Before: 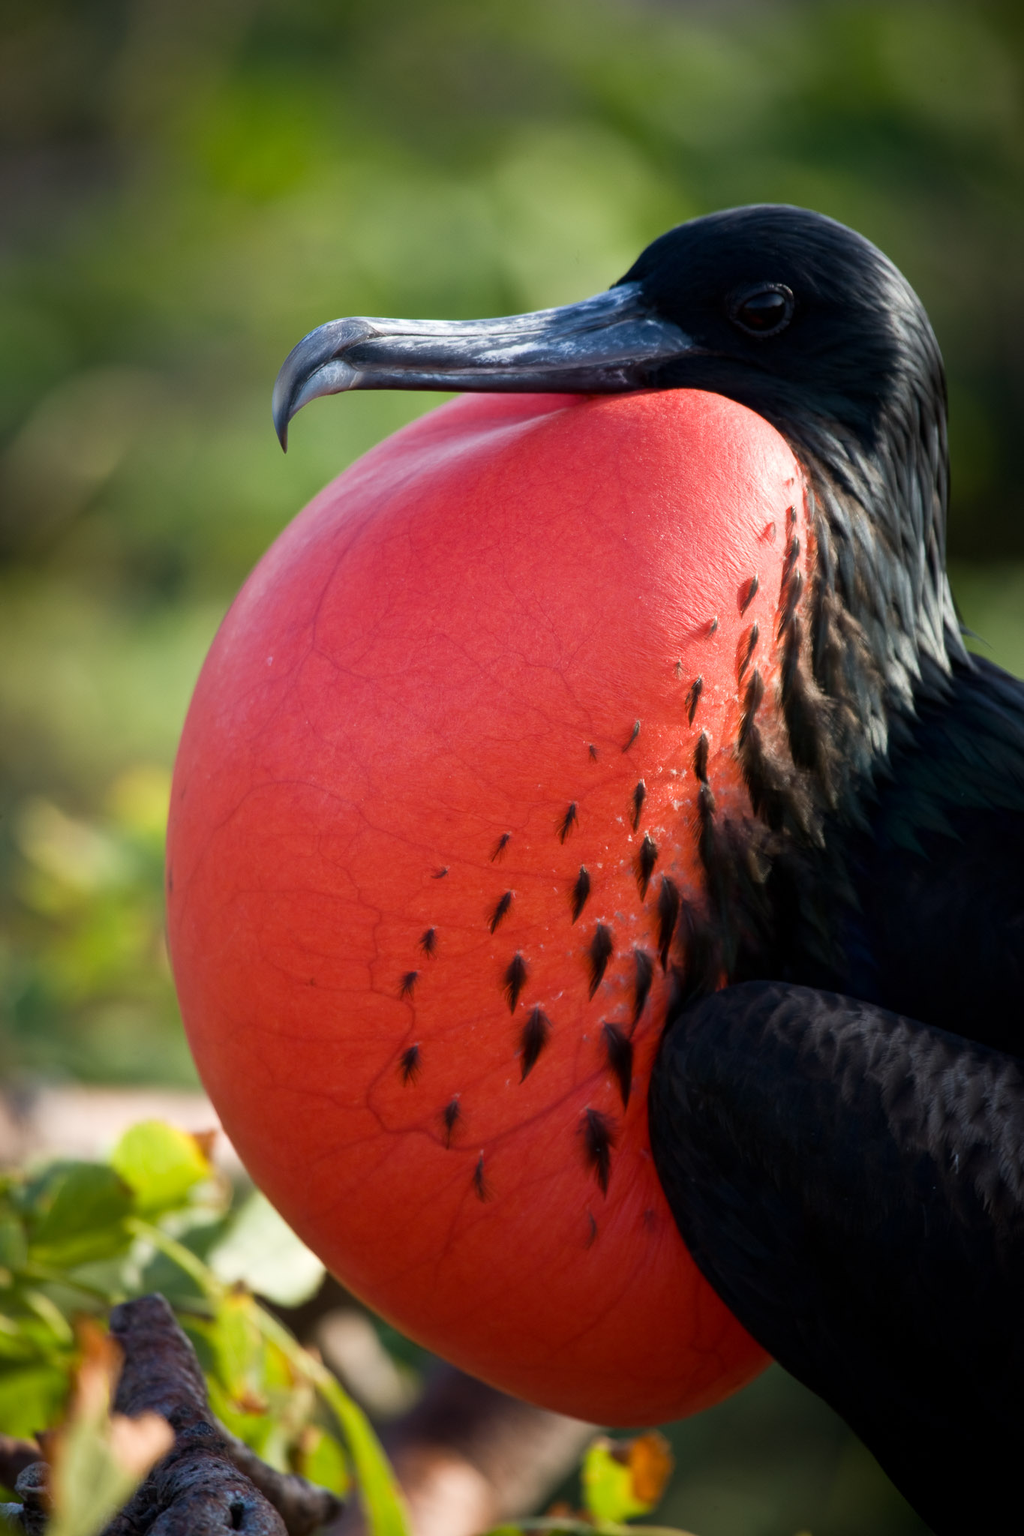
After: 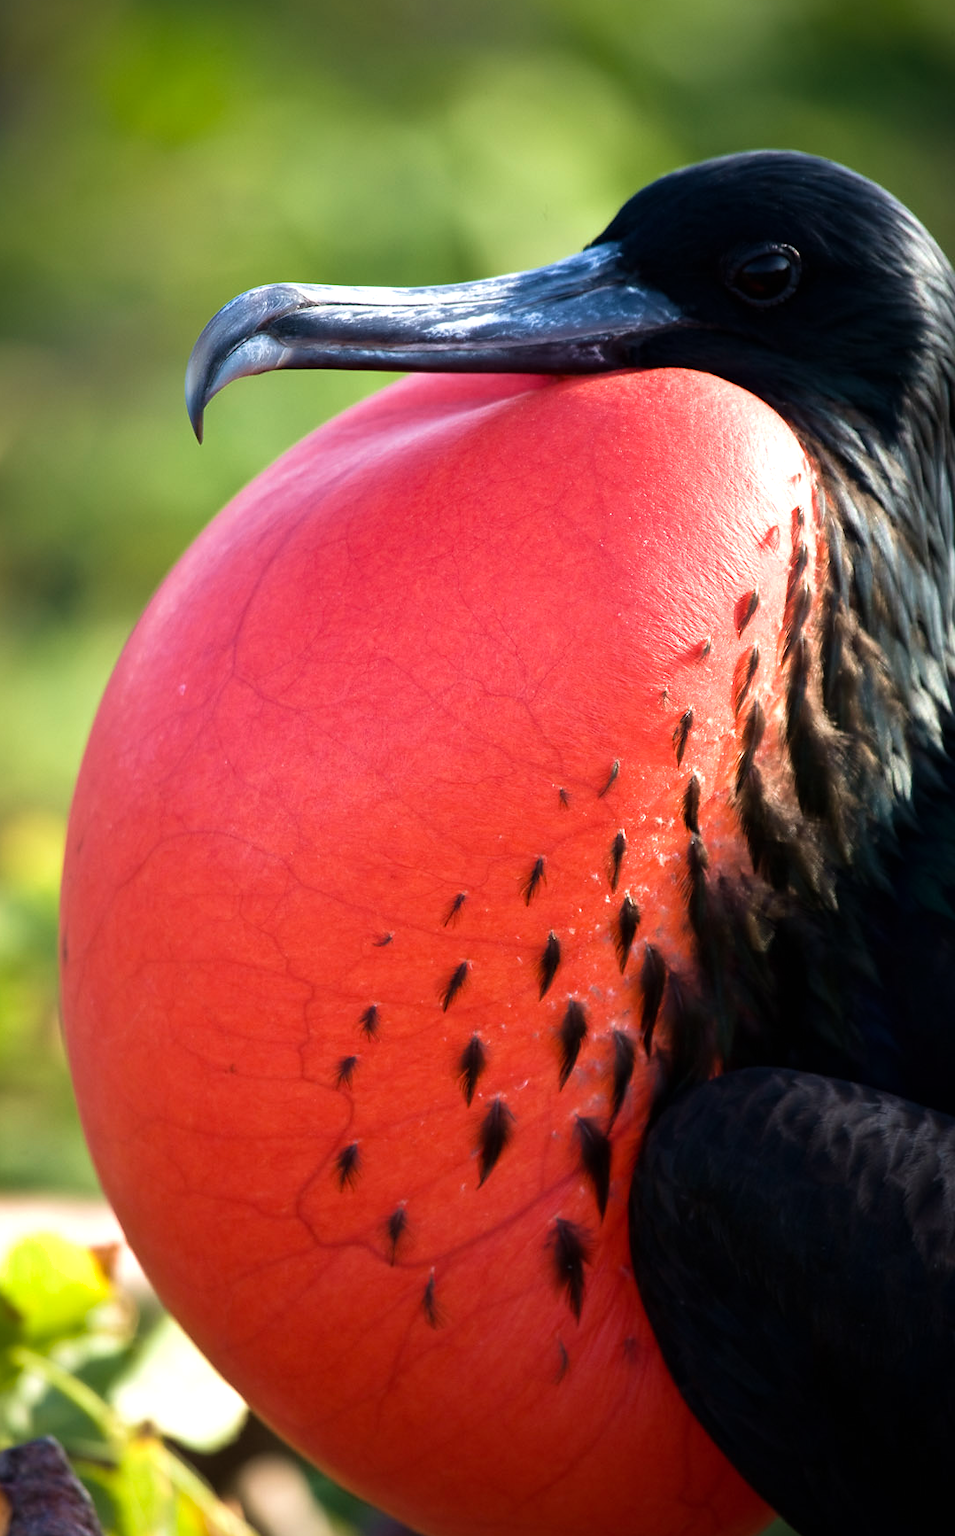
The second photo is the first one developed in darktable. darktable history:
levels: levels [0, 0.476, 0.951]
sharpen: radius 1.549, amount 0.375, threshold 1.713
exposure: black level correction 0, compensate highlight preservation false
velvia: on, module defaults
crop: left 11.298%, top 5.052%, right 9.606%, bottom 10.27%
tone equalizer: -8 EV -0.435 EV, -7 EV -0.357 EV, -6 EV -0.294 EV, -5 EV -0.218 EV, -3 EV 0.23 EV, -2 EV 0.344 EV, -1 EV 0.374 EV, +0 EV 0.411 EV, mask exposure compensation -0.498 EV
shadows and highlights: shadows 6.71, soften with gaussian
